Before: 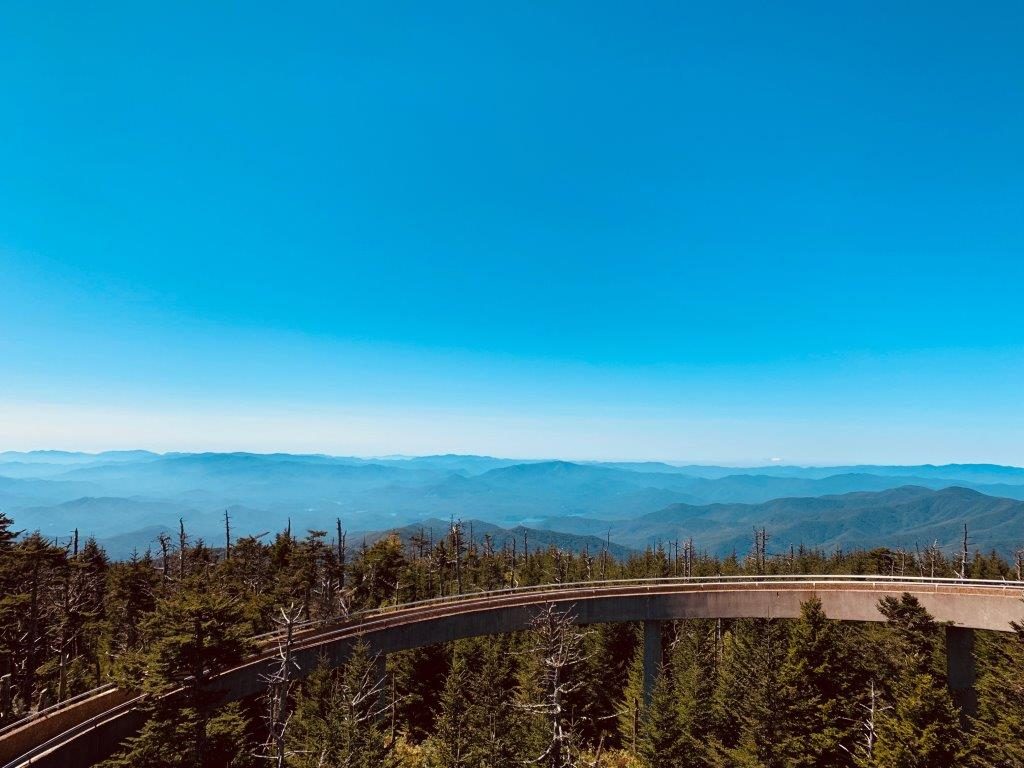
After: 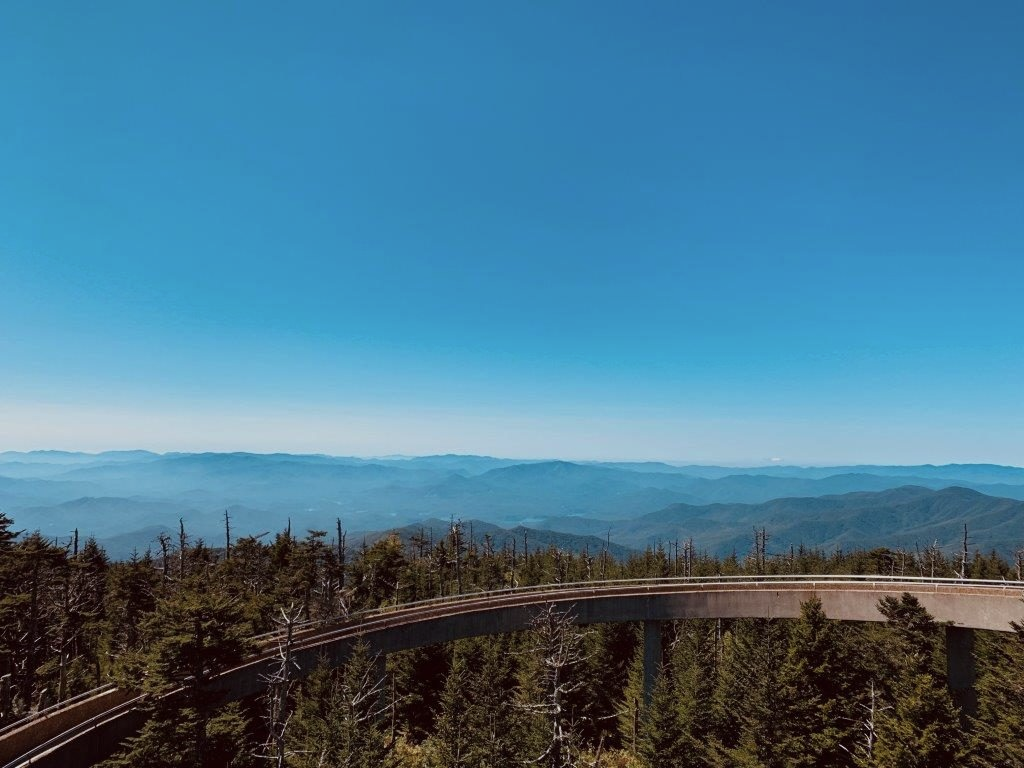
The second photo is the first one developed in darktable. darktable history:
color correction: saturation 0.85
white balance: red 0.982, blue 1.018
exposure: exposure -0.36 EV, compensate highlight preservation false
